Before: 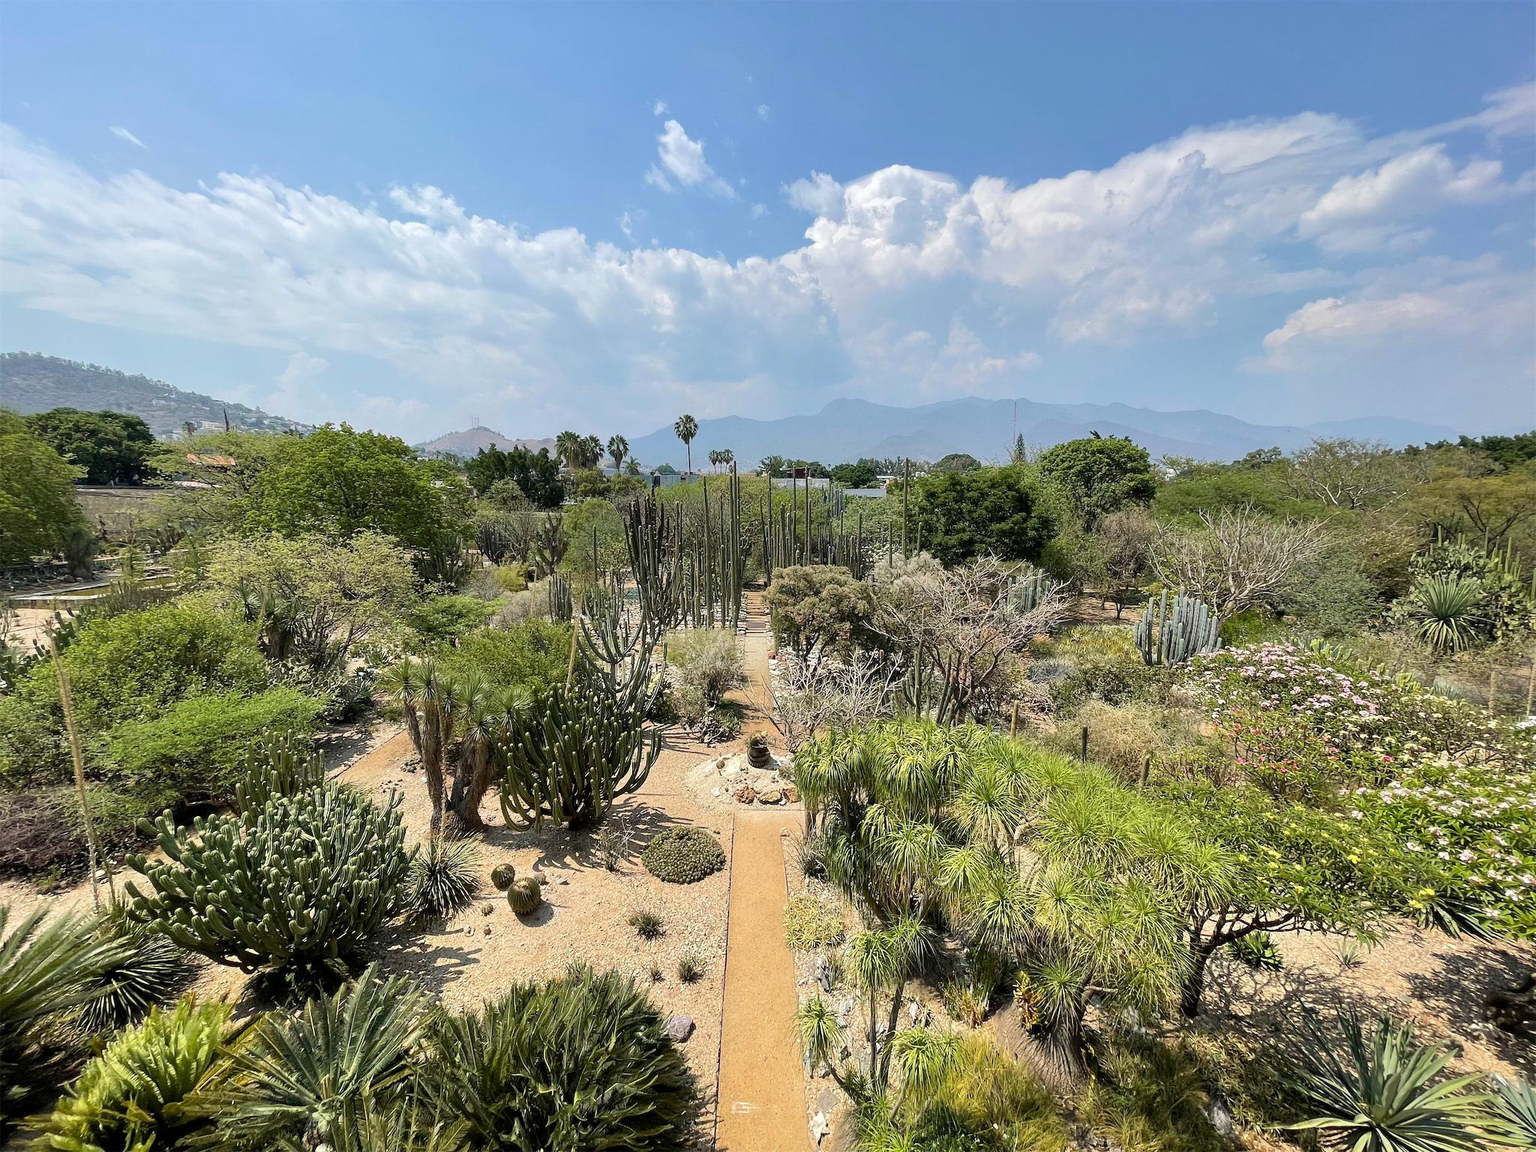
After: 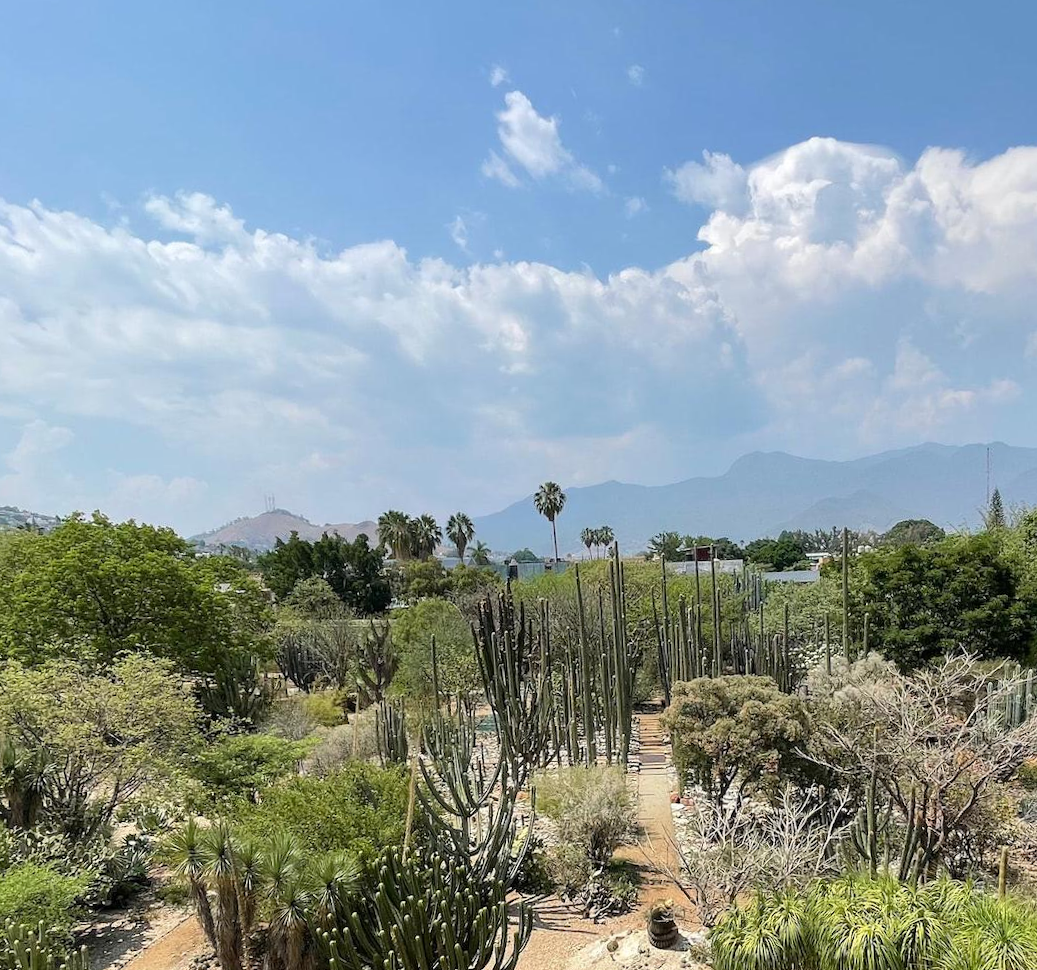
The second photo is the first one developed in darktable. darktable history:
crop: left 17.835%, top 7.675%, right 32.881%, bottom 32.213%
rotate and perspective: rotation -2.22°, lens shift (horizontal) -0.022, automatic cropping off
